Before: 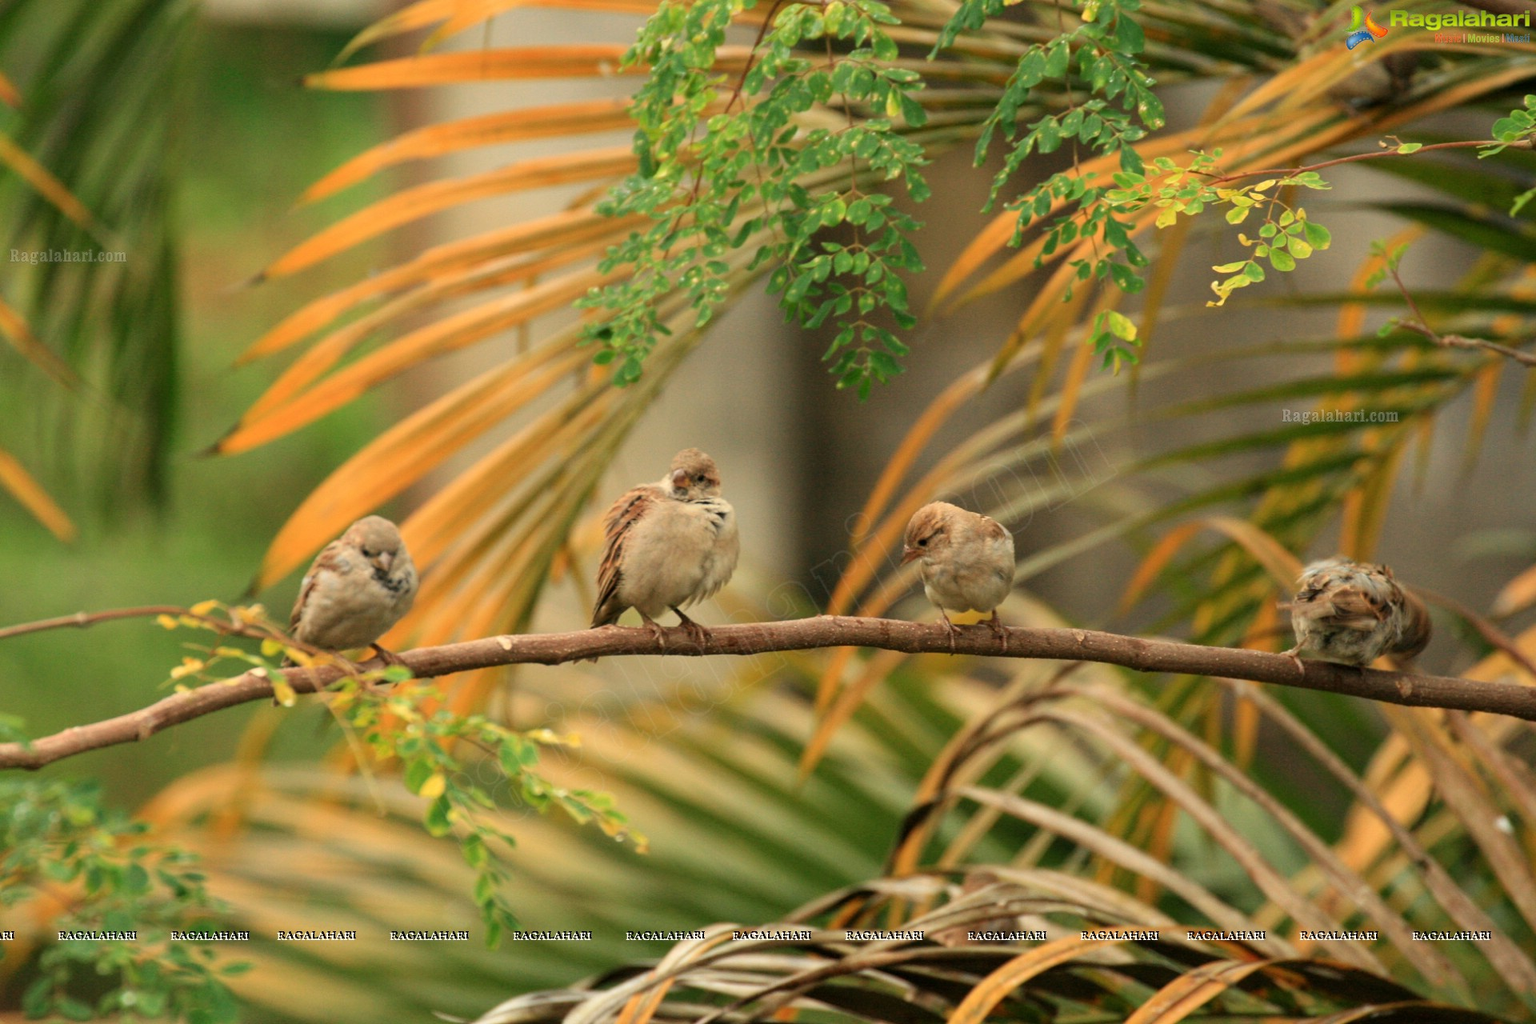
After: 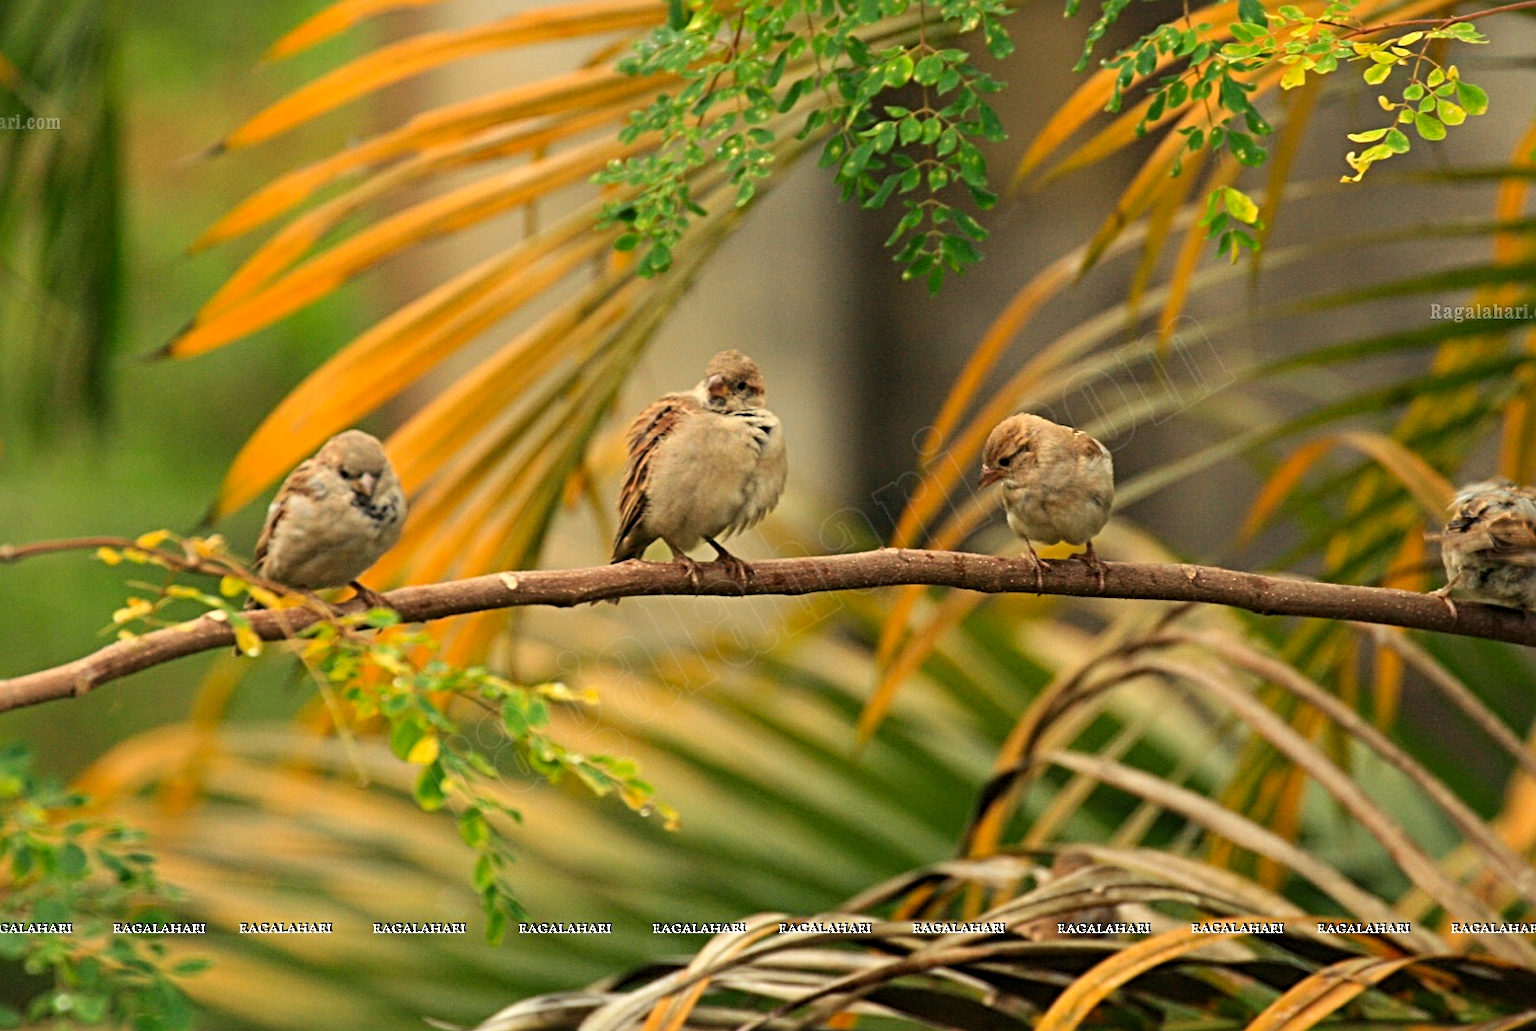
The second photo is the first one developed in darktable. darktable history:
color balance rgb: shadows lift › luminance -21.805%, shadows lift › chroma 6.658%, shadows lift › hue 271.77°, power › hue 206.41°, linear chroma grading › global chroma 14.908%, perceptual saturation grading › global saturation 0.032%, saturation formula JzAzBz (2021)
crop and rotate: left 4.908%, top 14.988%, right 10.683%
sharpen: radius 4.835
